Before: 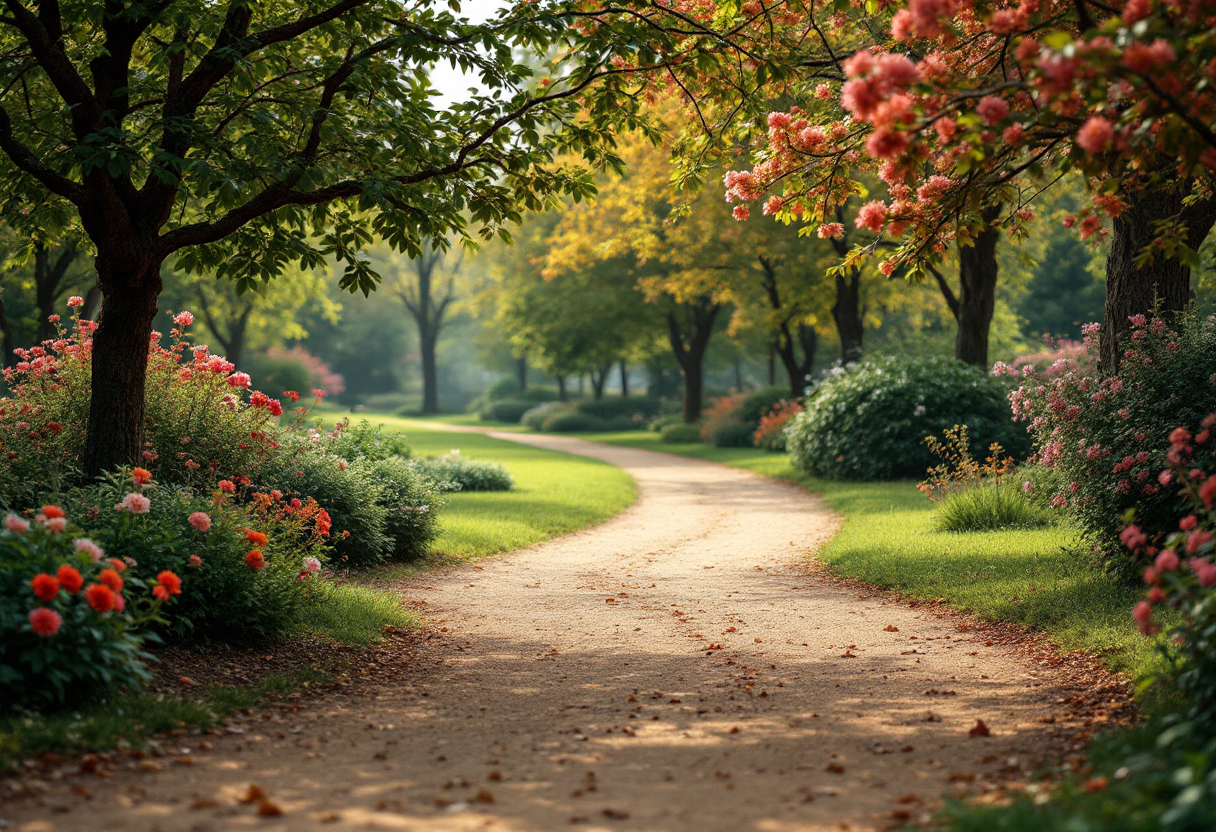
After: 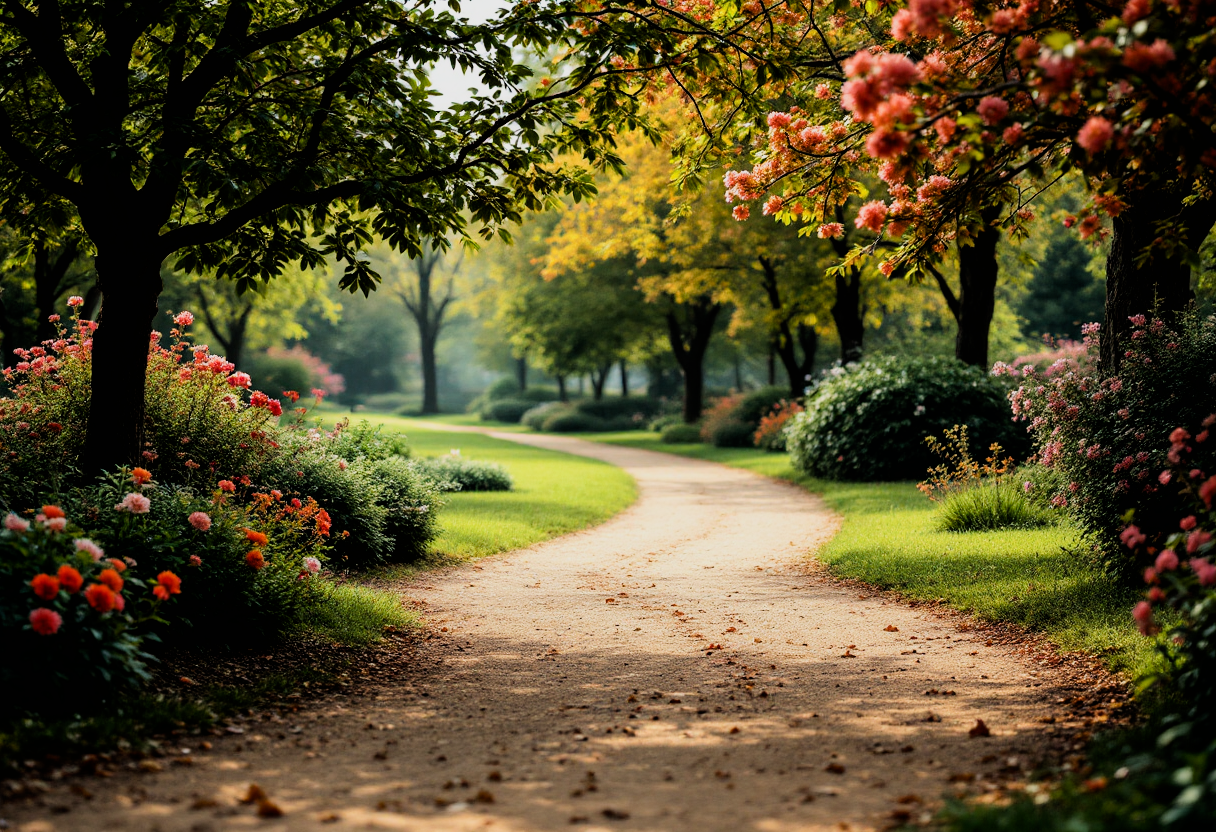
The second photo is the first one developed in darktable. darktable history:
filmic rgb: black relative exposure -5 EV, hardness 2.88, contrast 1.3, highlights saturation mix -30%
contrast brightness saturation: contrast 0.1, brightness 0.02, saturation 0.02
color balance rgb: linear chroma grading › shadows 19.44%, linear chroma grading › highlights 3.42%, linear chroma grading › mid-tones 10.16%
